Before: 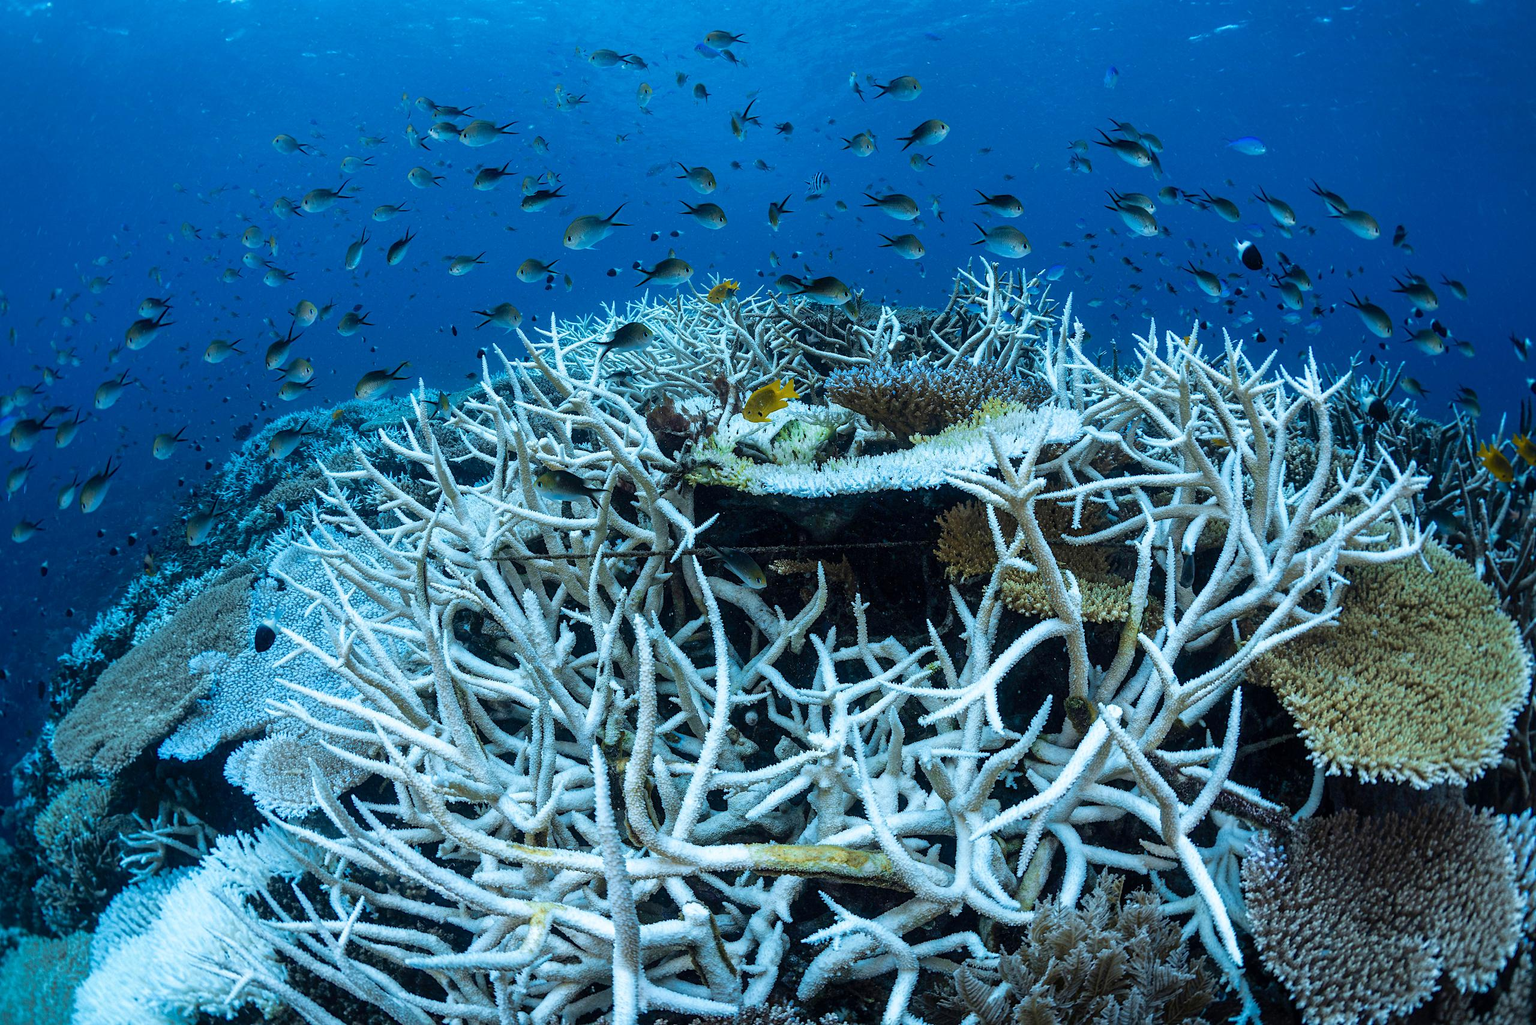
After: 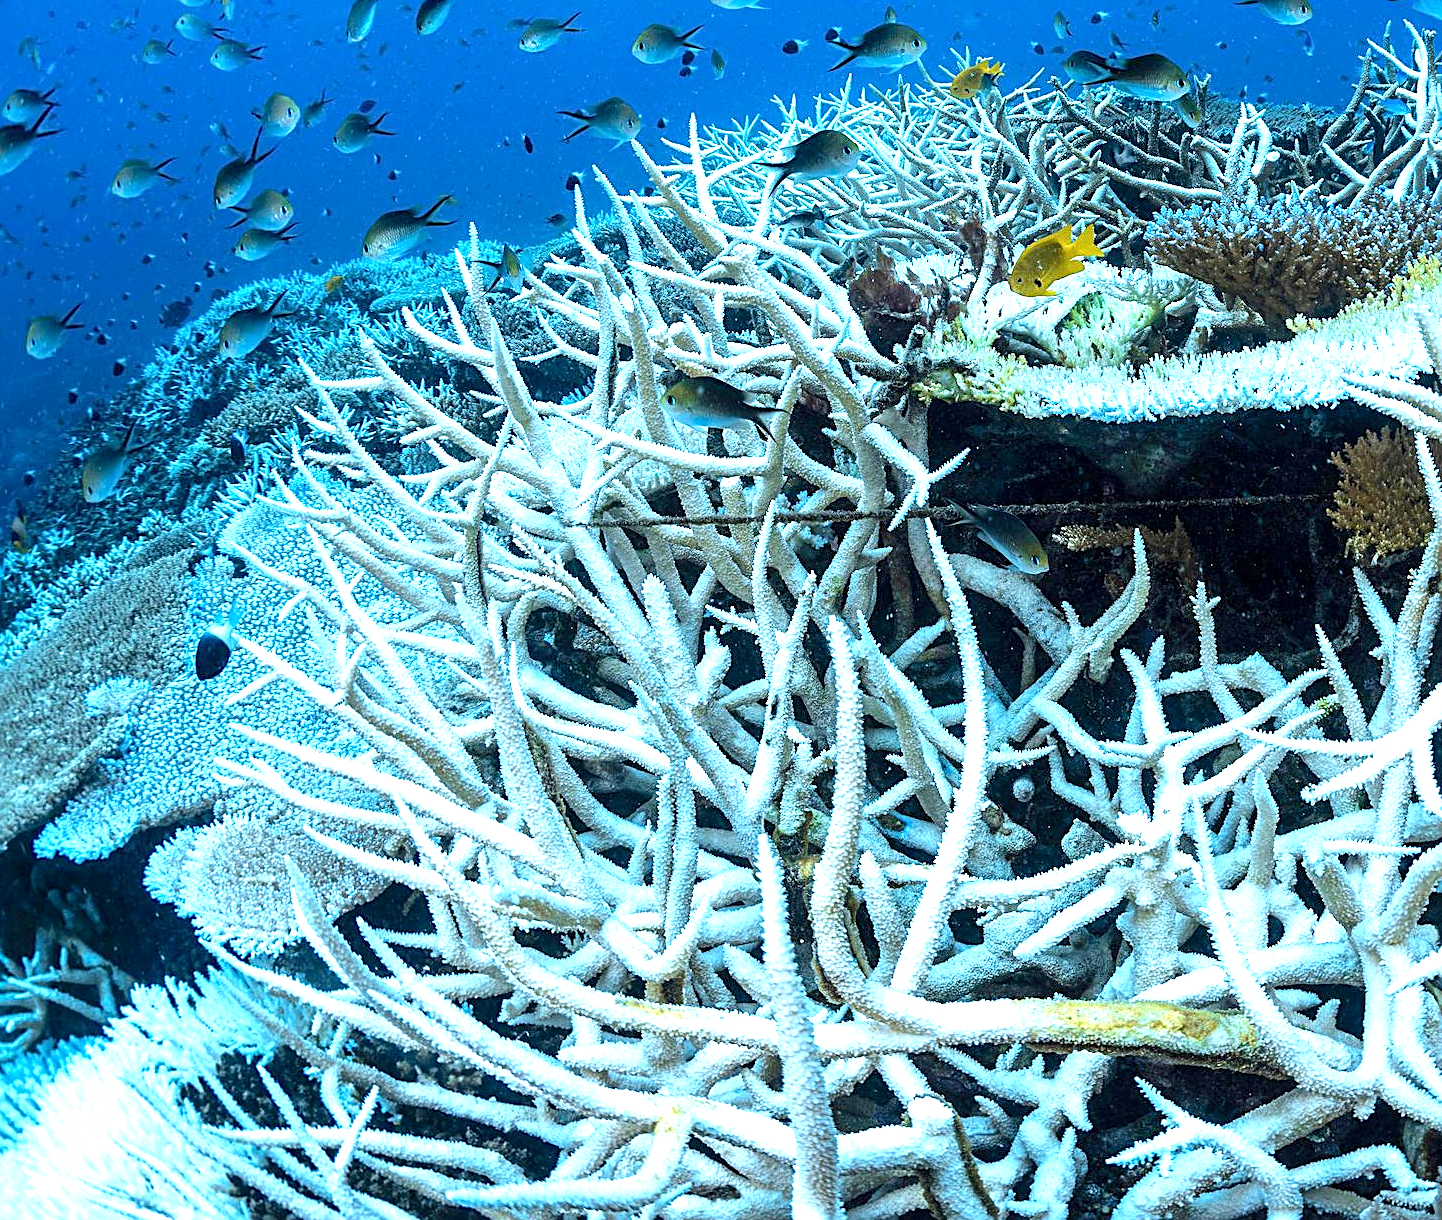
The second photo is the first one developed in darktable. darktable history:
exposure: black level correction 0.001, exposure 1.05 EV, compensate exposure bias true, compensate highlight preservation false
sharpen: on, module defaults
crop: left 8.966%, top 23.852%, right 34.699%, bottom 4.703%
